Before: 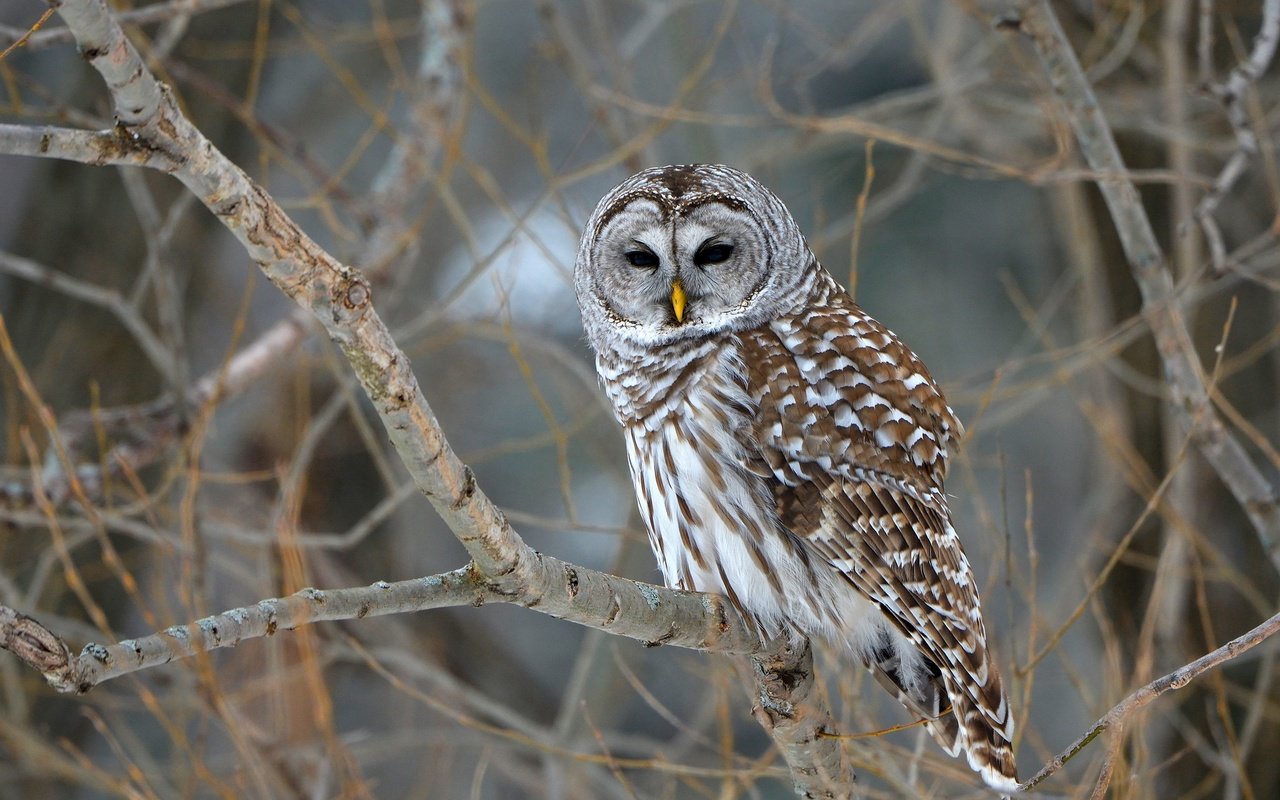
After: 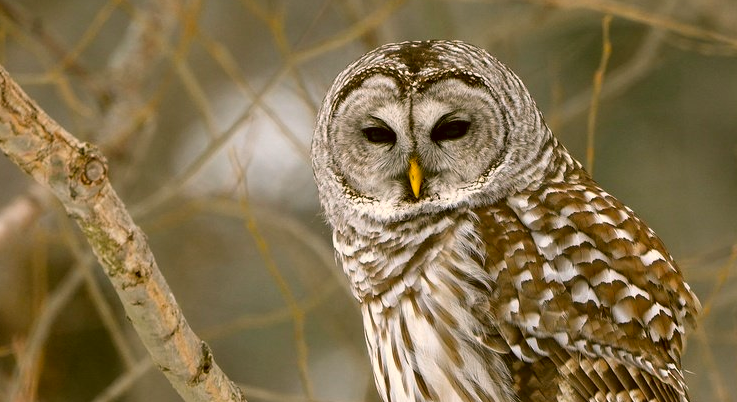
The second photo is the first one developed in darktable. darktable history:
crop: left 20.618%, top 15.573%, right 21.782%, bottom 34.06%
color correction: highlights a* 8.81, highlights b* 15.19, shadows a* -0.641, shadows b* 26.48
